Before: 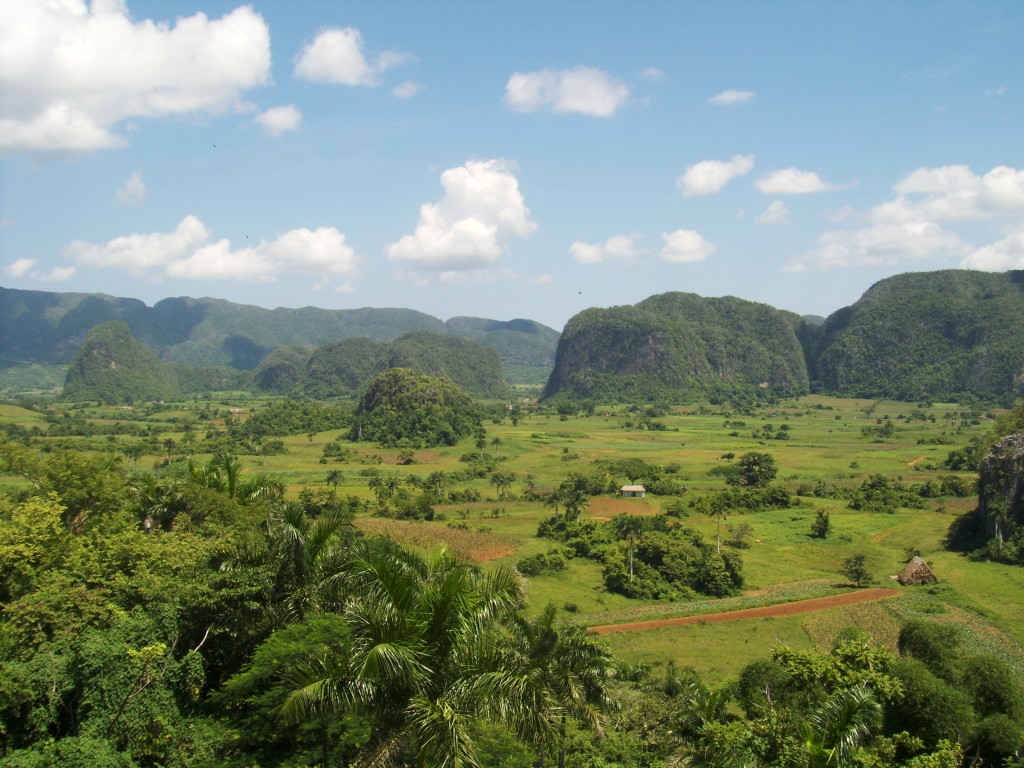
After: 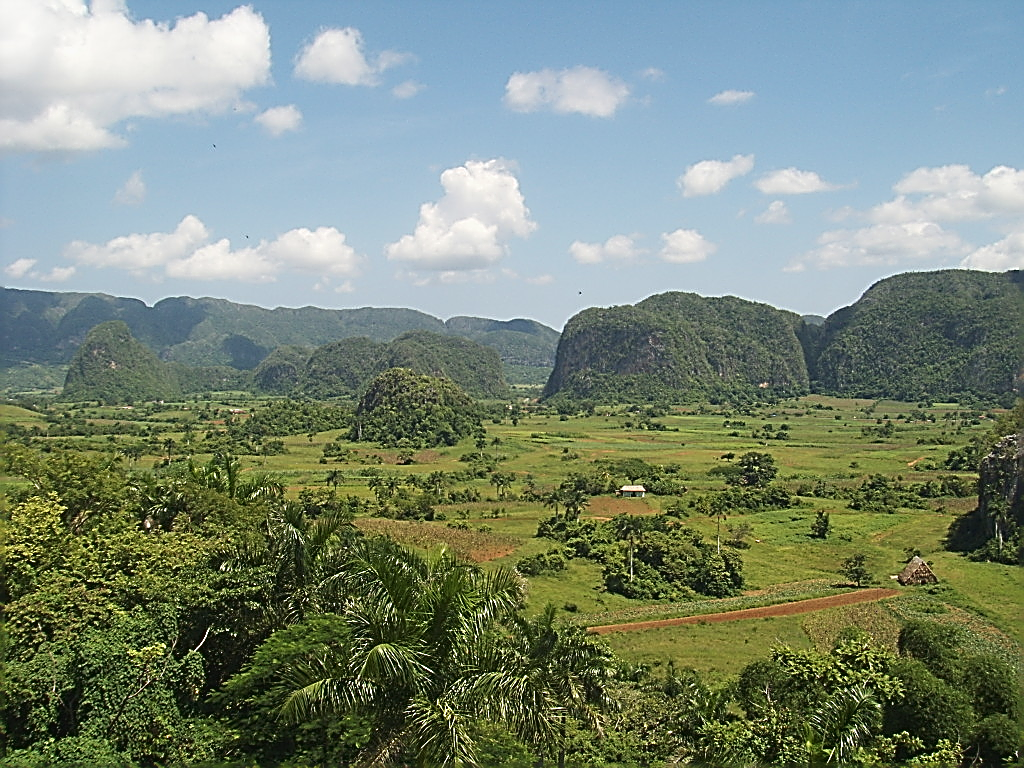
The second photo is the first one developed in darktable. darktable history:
exposure: black level correction -0.001, exposure 0.08 EV, compensate highlight preservation false
contrast brightness saturation: contrast -0.073, brightness -0.042, saturation -0.114
sharpen: amount 1.843
